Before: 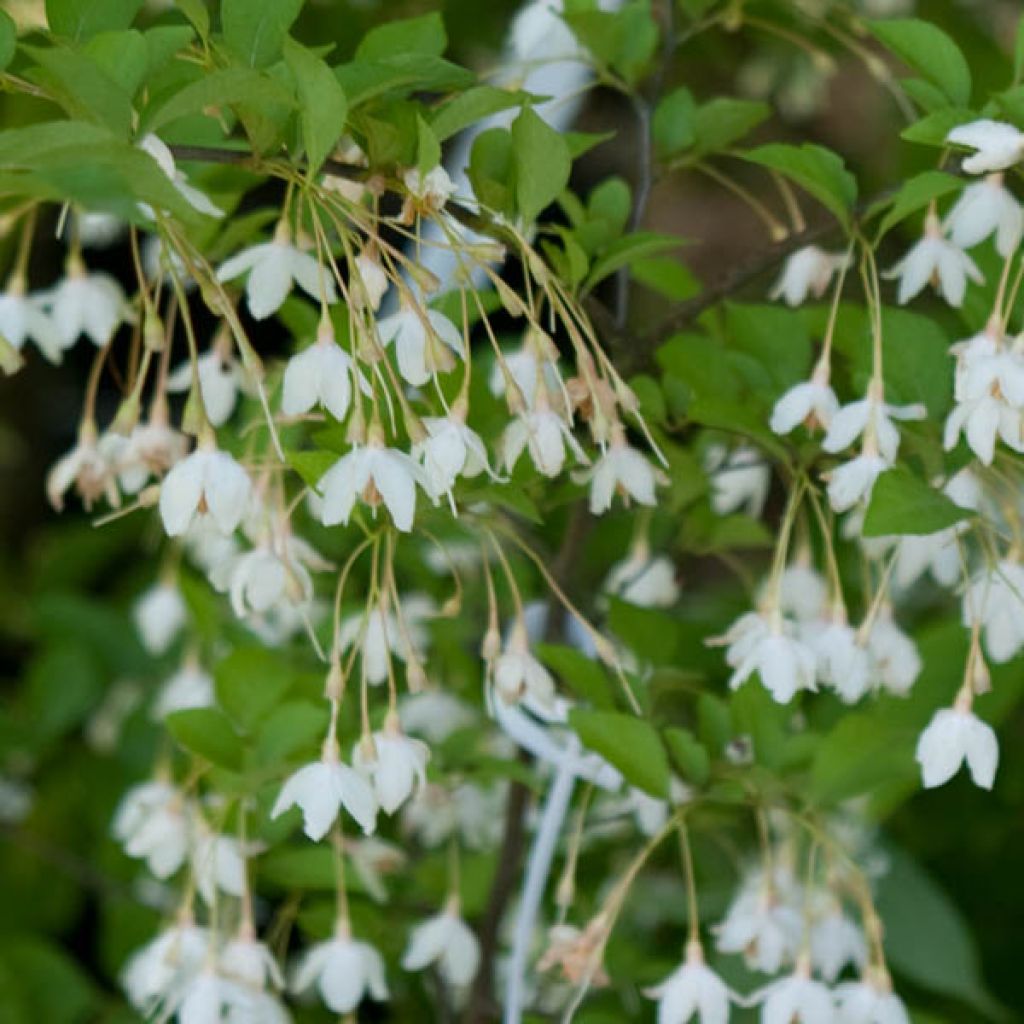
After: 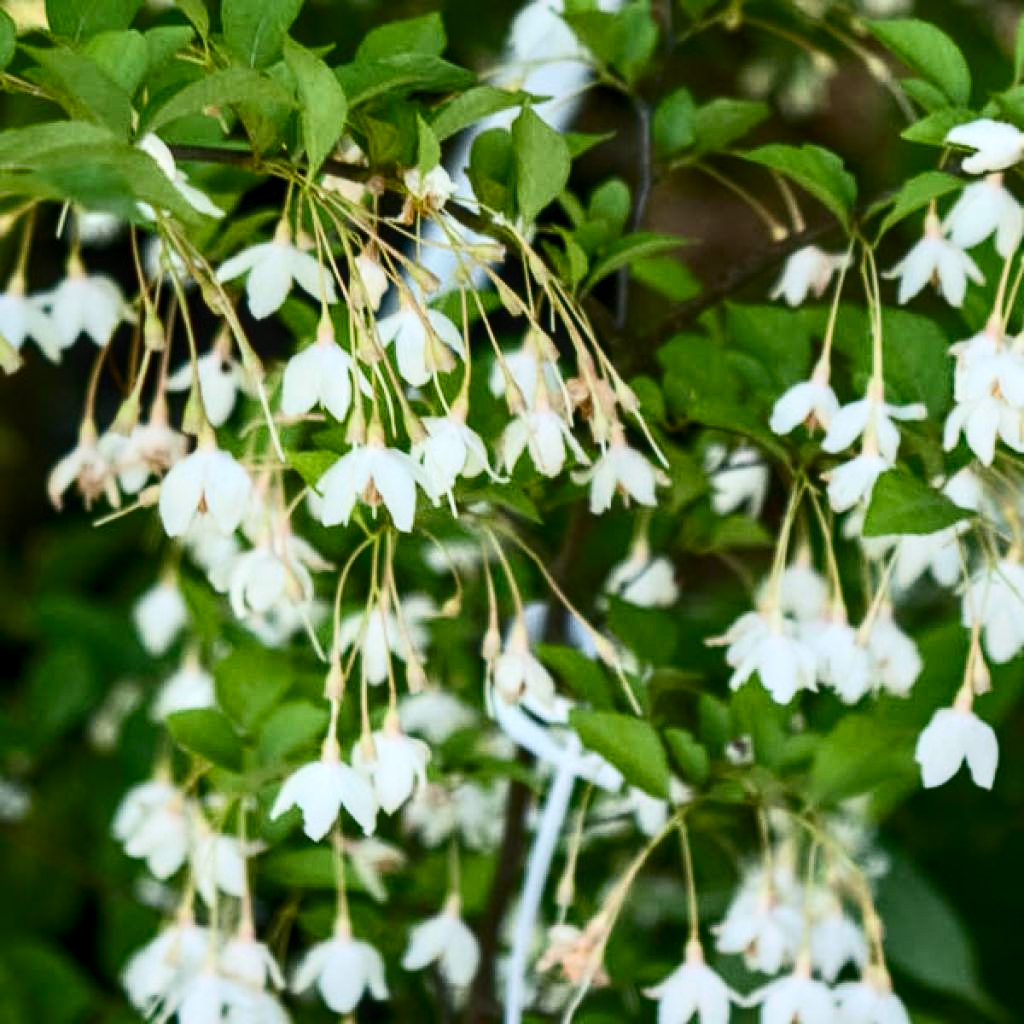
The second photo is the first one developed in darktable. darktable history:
local contrast: detail 130%
contrast brightness saturation: contrast 0.407, brightness 0.099, saturation 0.21
